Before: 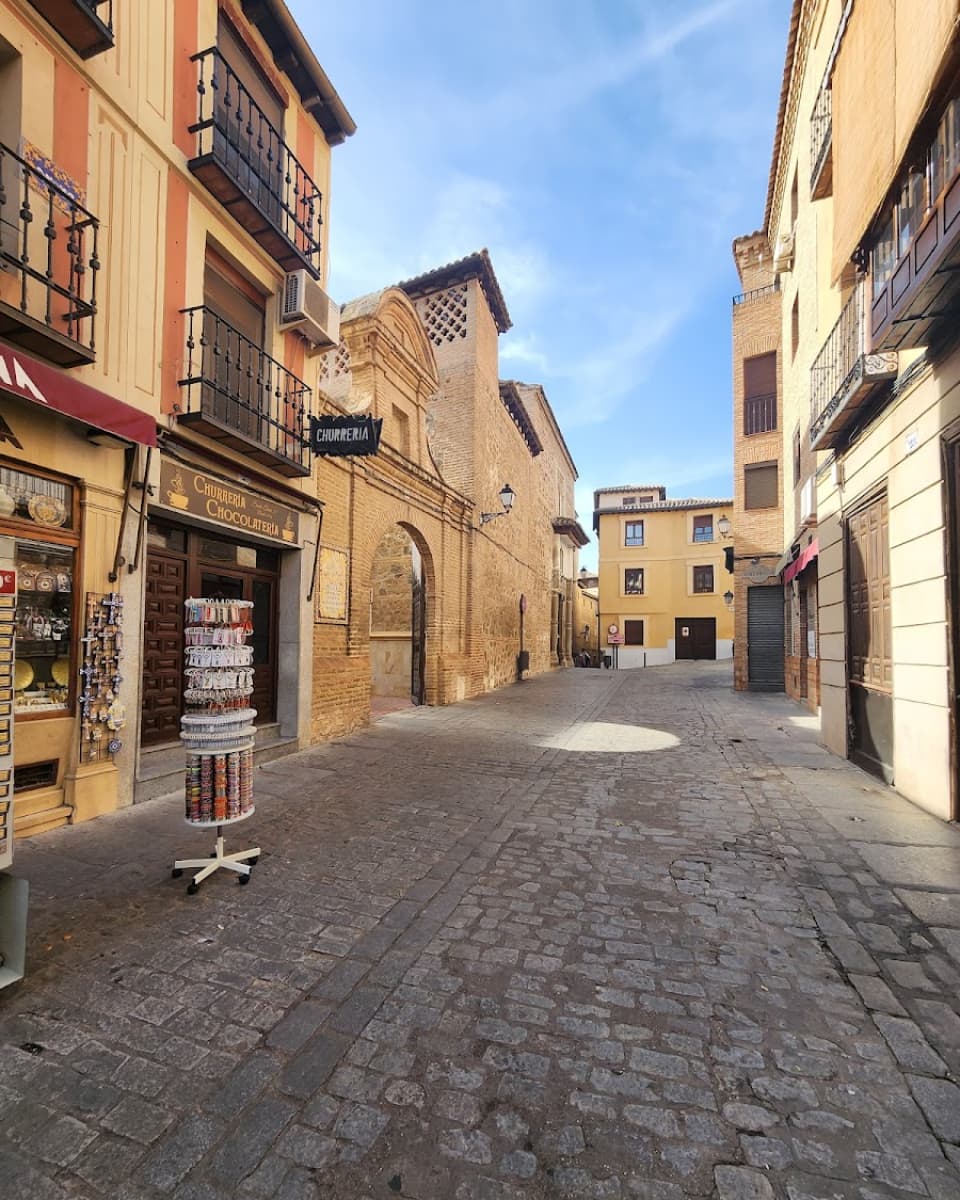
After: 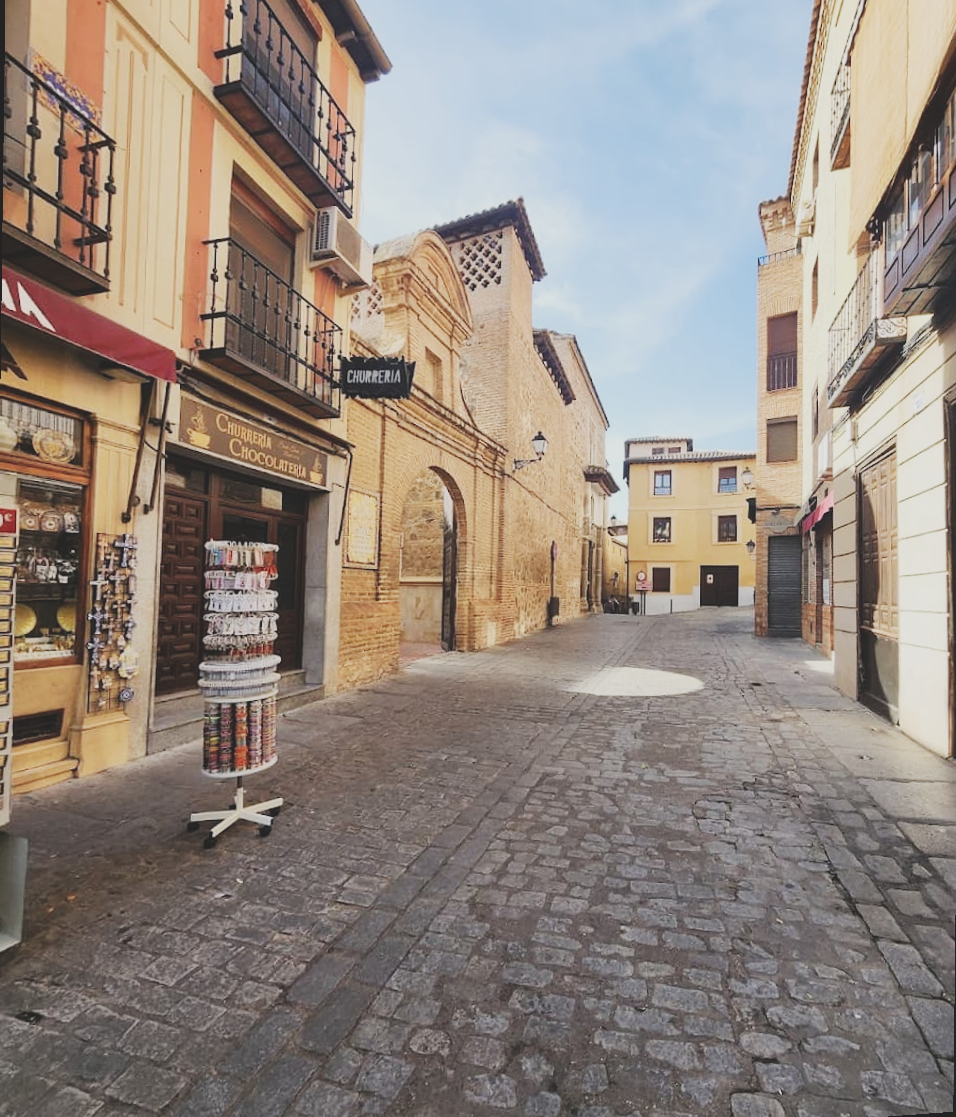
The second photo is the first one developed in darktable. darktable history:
rotate and perspective: rotation 0.679°, lens shift (horizontal) 0.136, crop left 0.009, crop right 0.991, crop top 0.078, crop bottom 0.95
sigmoid: contrast 1.69, skew -0.23, preserve hue 0%, red attenuation 0.1, red rotation 0.035, green attenuation 0.1, green rotation -0.017, blue attenuation 0.15, blue rotation -0.052, base primaries Rec2020
exposure: black level correction -0.041, exposure 0.064 EV, compensate highlight preservation false
